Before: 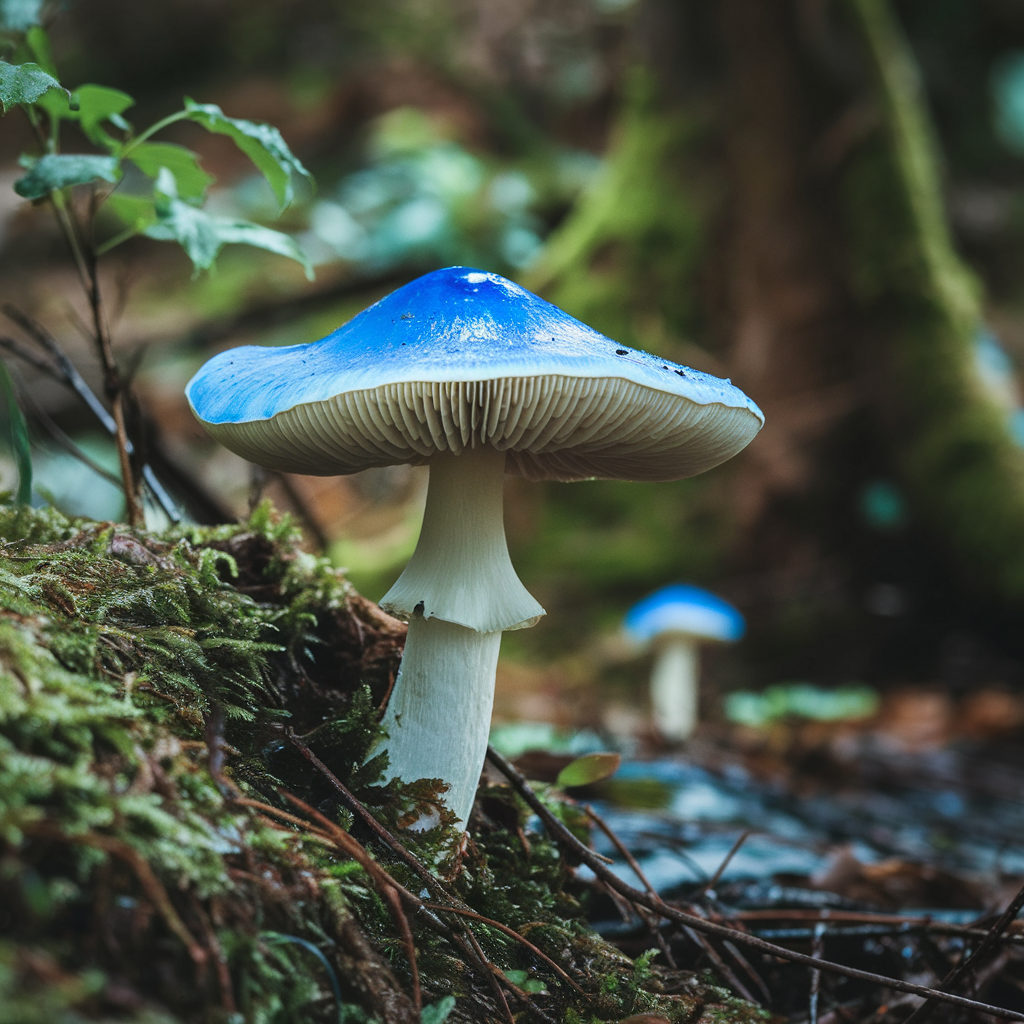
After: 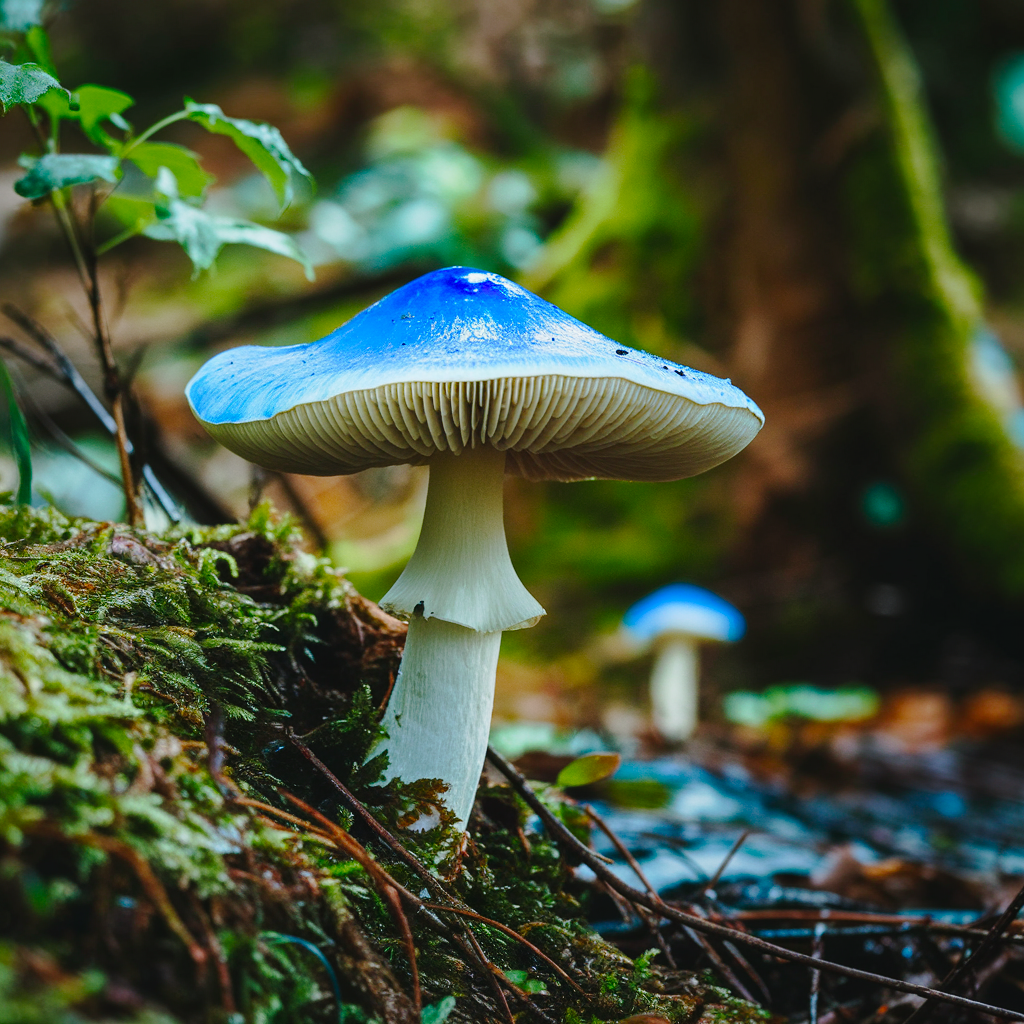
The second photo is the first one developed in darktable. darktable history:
color balance rgb: shadows lift › chroma 0.674%, shadows lift › hue 112.03°, linear chroma grading › global chroma 8.054%, perceptual saturation grading › global saturation 20%, perceptual saturation grading › highlights -25.794%, perceptual saturation grading › shadows 25.673%, global vibrance 20%
tone curve: curves: ch0 [(0.003, 0.015) (0.104, 0.07) (0.236, 0.218) (0.401, 0.443) (0.495, 0.55) (0.65, 0.68) (0.832, 0.858) (1, 0.977)]; ch1 [(0, 0) (0.161, 0.092) (0.35, 0.33) (0.379, 0.401) (0.45, 0.466) (0.489, 0.499) (0.55, 0.56) (0.621, 0.615) (0.718, 0.734) (1, 1)]; ch2 [(0, 0) (0.369, 0.427) (0.44, 0.434) (0.502, 0.501) (0.557, 0.55) (0.586, 0.59) (1, 1)], preserve colors none
